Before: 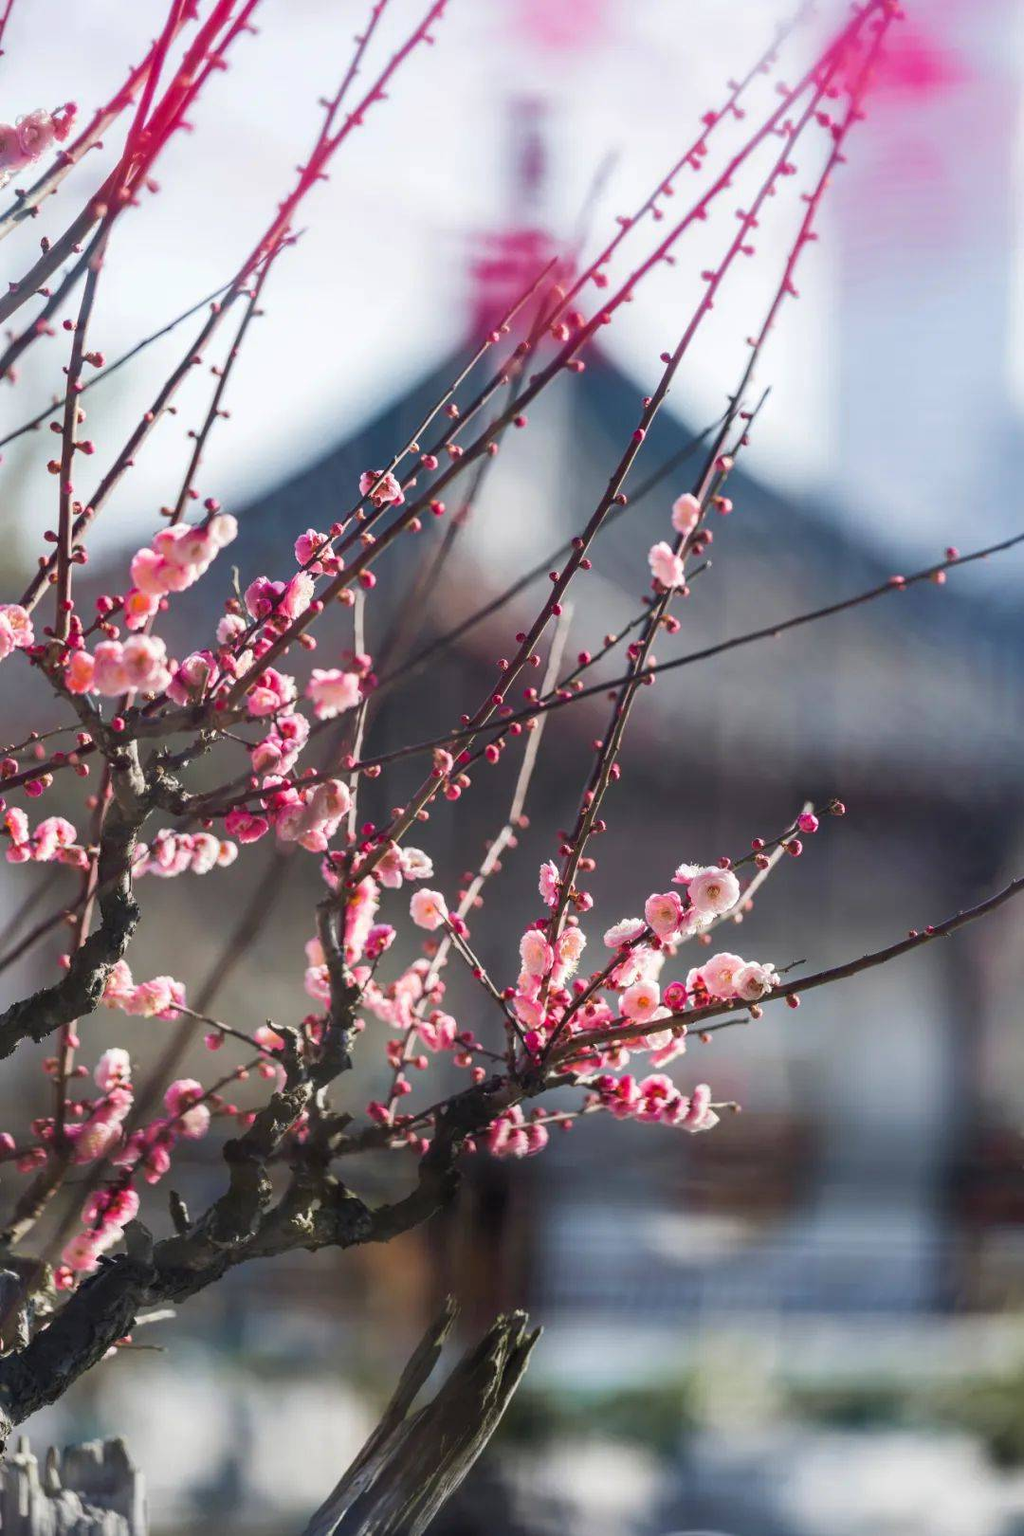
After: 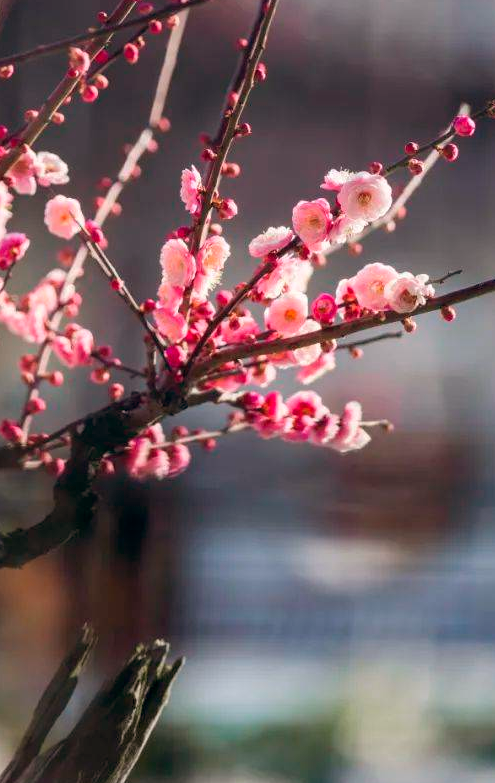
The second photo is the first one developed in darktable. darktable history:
color balance: lift [0.998, 0.998, 1.001, 1.002], gamma [0.995, 1.025, 0.992, 0.975], gain [0.995, 1.02, 0.997, 0.98]
crop: left 35.976%, top 45.819%, right 18.162%, bottom 5.807%
